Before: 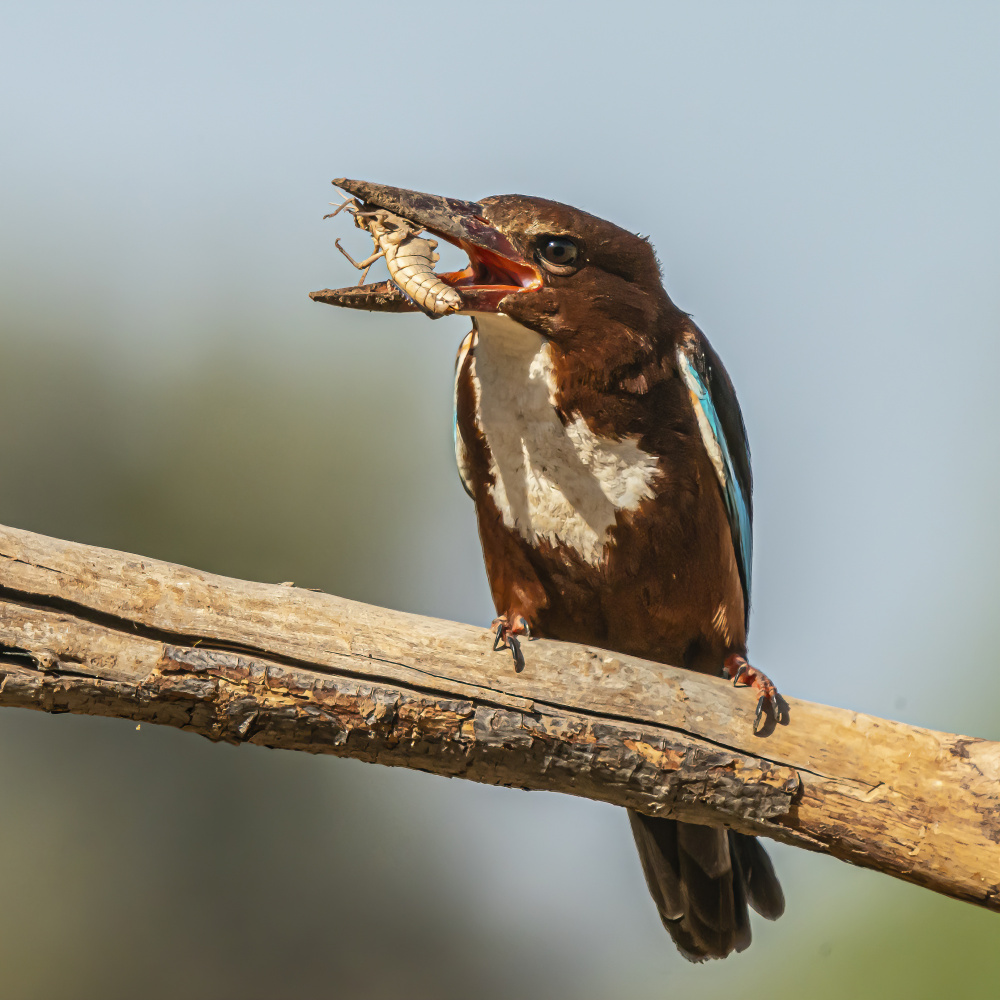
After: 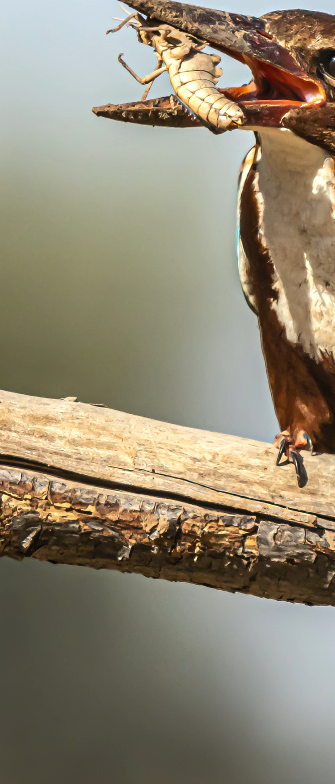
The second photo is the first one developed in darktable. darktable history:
tone equalizer: -8 EV -0.417 EV, -7 EV -0.389 EV, -6 EV -0.333 EV, -5 EV -0.222 EV, -3 EV 0.222 EV, -2 EV 0.333 EV, -1 EV 0.389 EV, +0 EV 0.417 EV, edges refinement/feathering 500, mask exposure compensation -1.57 EV, preserve details no
crop and rotate: left 21.77%, top 18.528%, right 44.676%, bottom 2.997%
